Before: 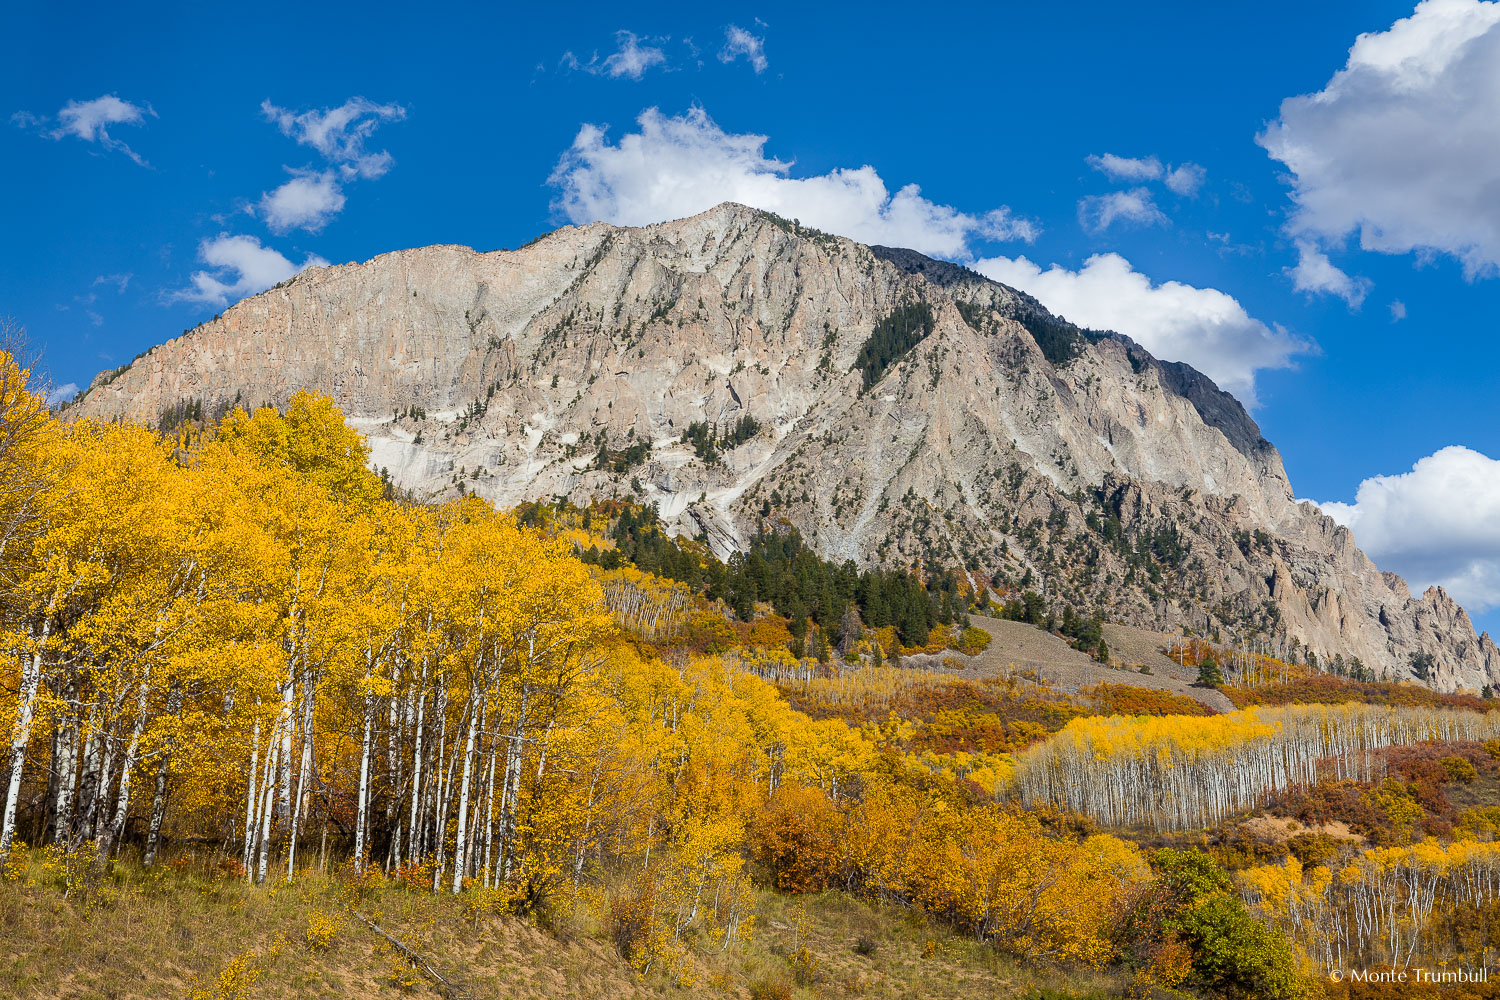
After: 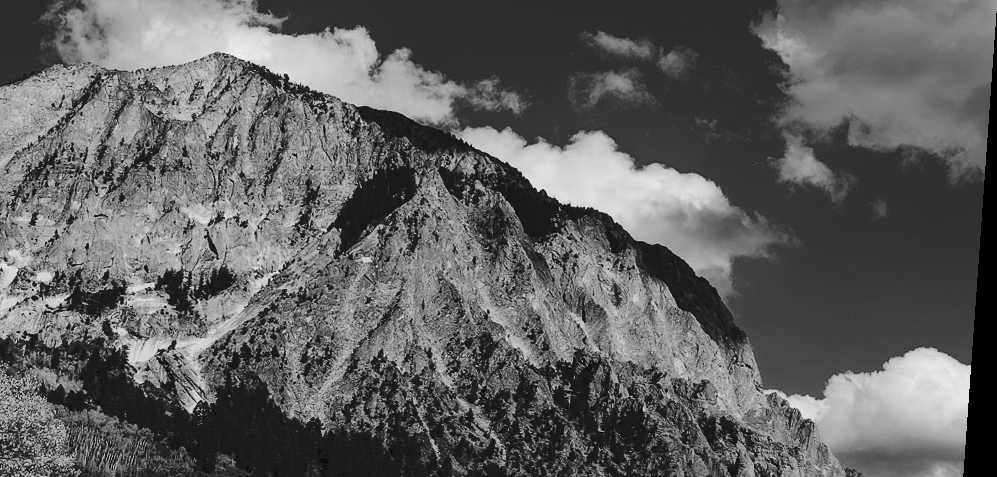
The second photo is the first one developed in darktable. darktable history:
rotate and perspective: rotation 4.1°, automatic cropping off
contrast brightness saturation: contrast -0.03, brightness -0.59, saturation -1
crop: left 36.005%, top 18.293%, right 0.31%, bottom 38.444%
tone curve: curves: ch0 [(0, 0) (0.003, 0.076) (0.011, 0.081) (0.025, 0.084) (0.044, 0.092) (0.069, 0.1) (0.1, 0.117) (0.136, 0.144) (0.177, 0.186) (0.224, 0.237) (0.277, 0.306) (0.335, 0.39) (0.399, 0.494) (0.468, 0.574) (0.543, 0.666) (0.623, 0.722) (0.709, 0.79) (0.801, 0.855) (0.898, 0.926) (1, 1)], preserve colors none
